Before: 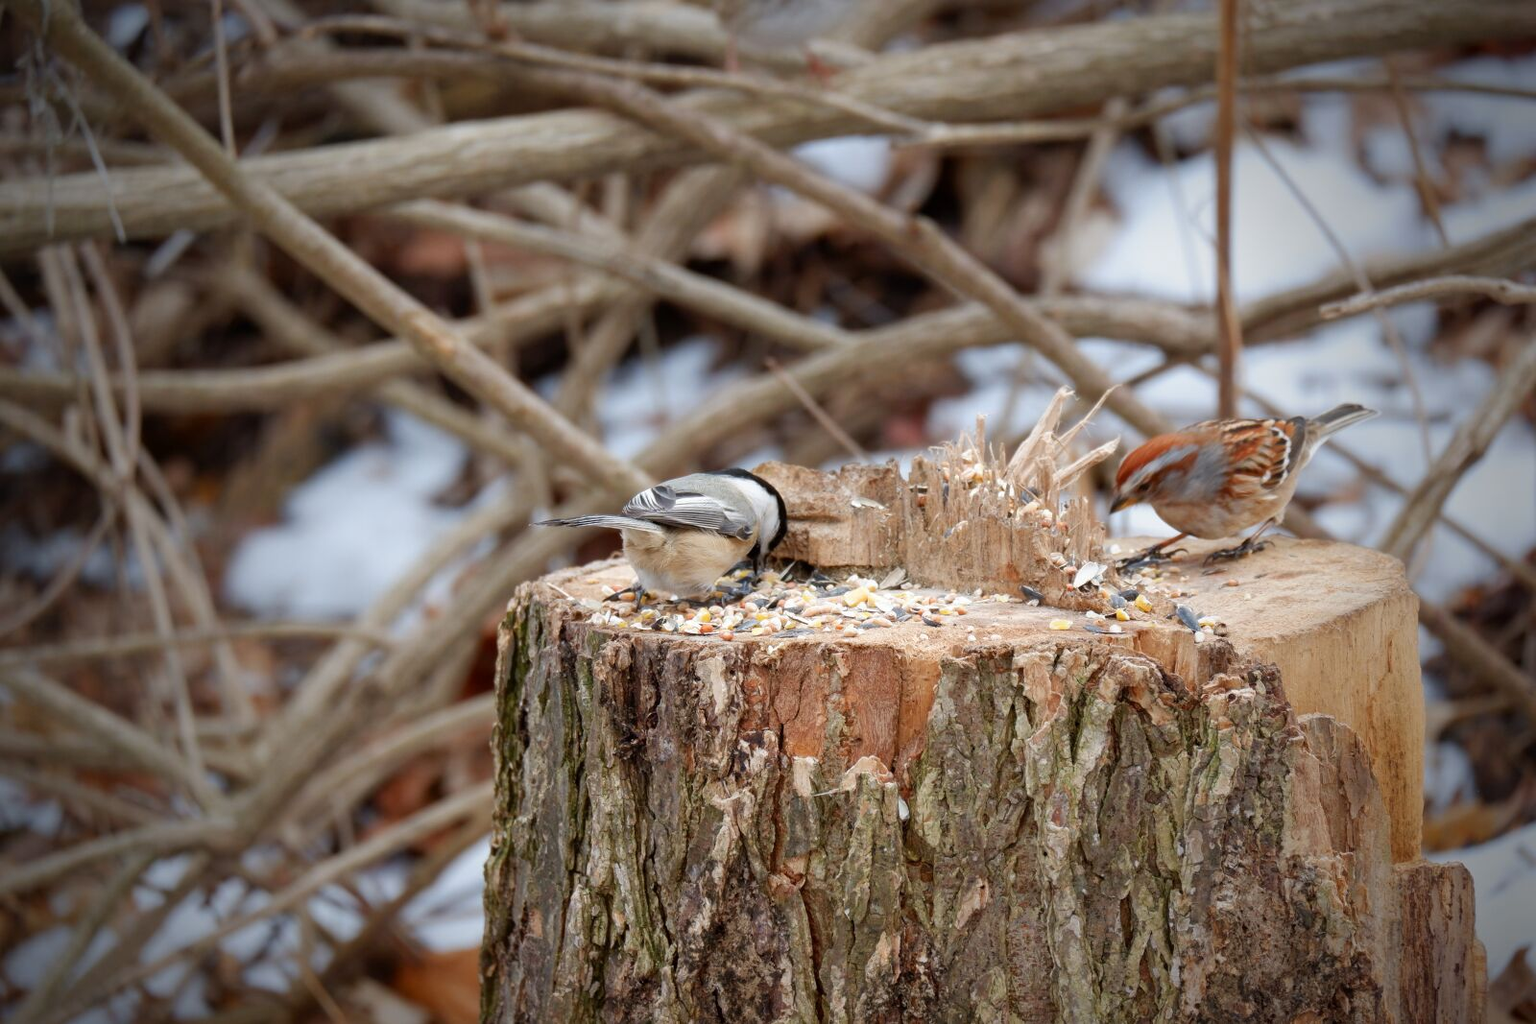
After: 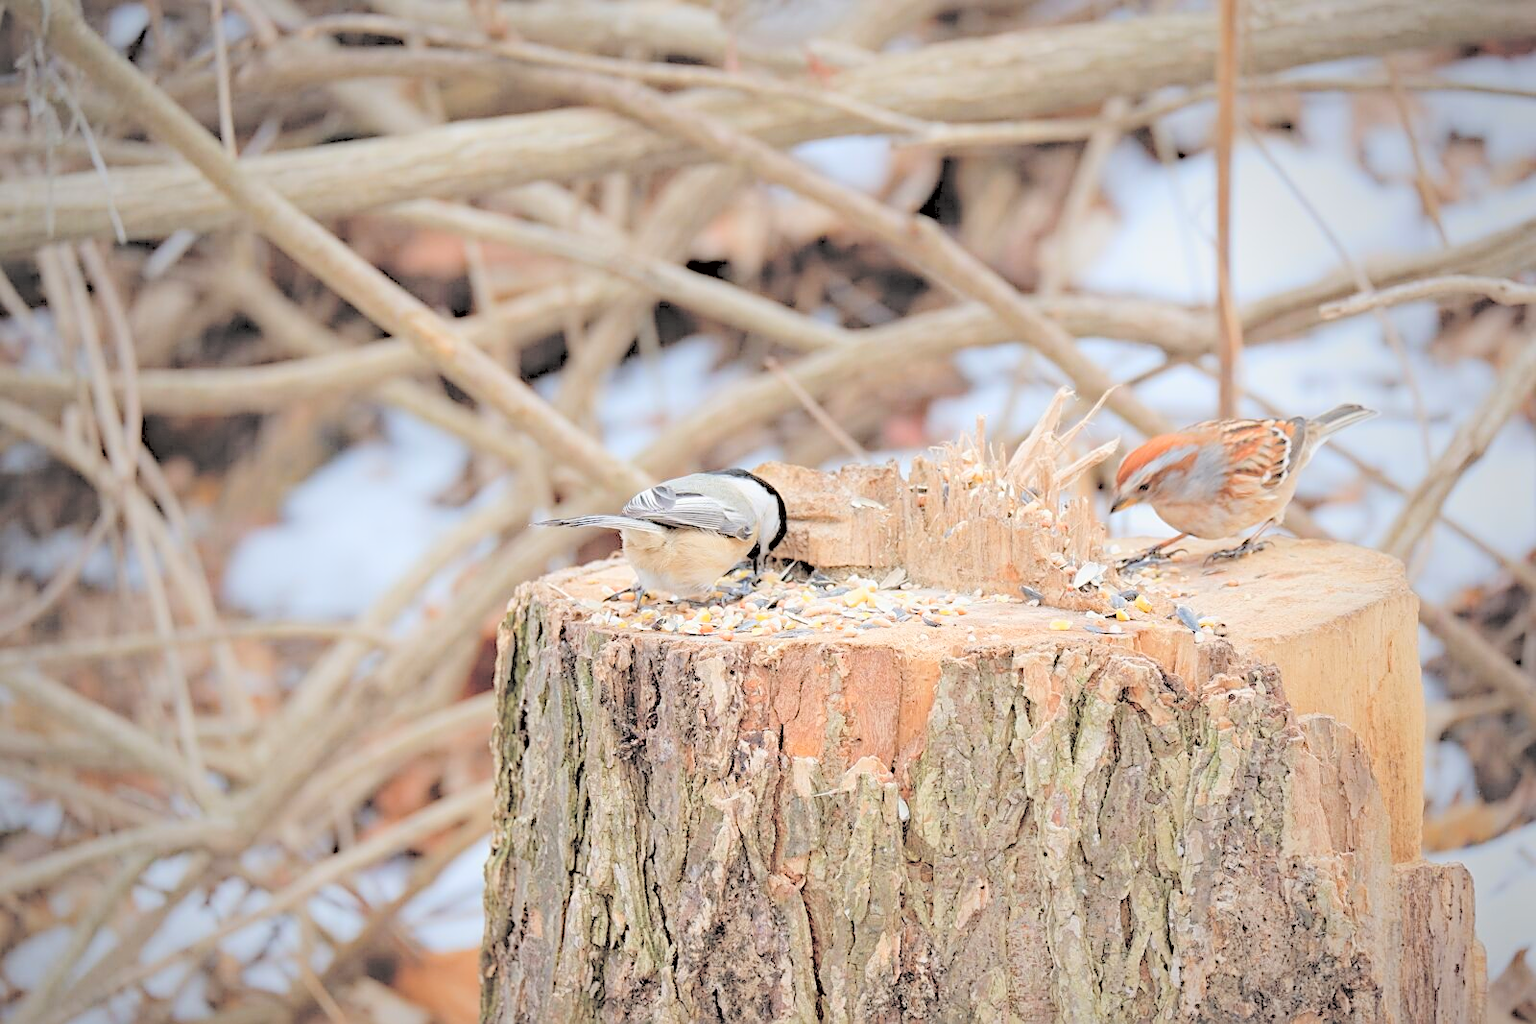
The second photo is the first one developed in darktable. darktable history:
sharpen: amount 0.492
exposure: exposure -0.257 EV, compensate exposure bias true, compensate highlight preservation false
haze removal: adaptive false
contrast brightness saturation: brightness 0.989
